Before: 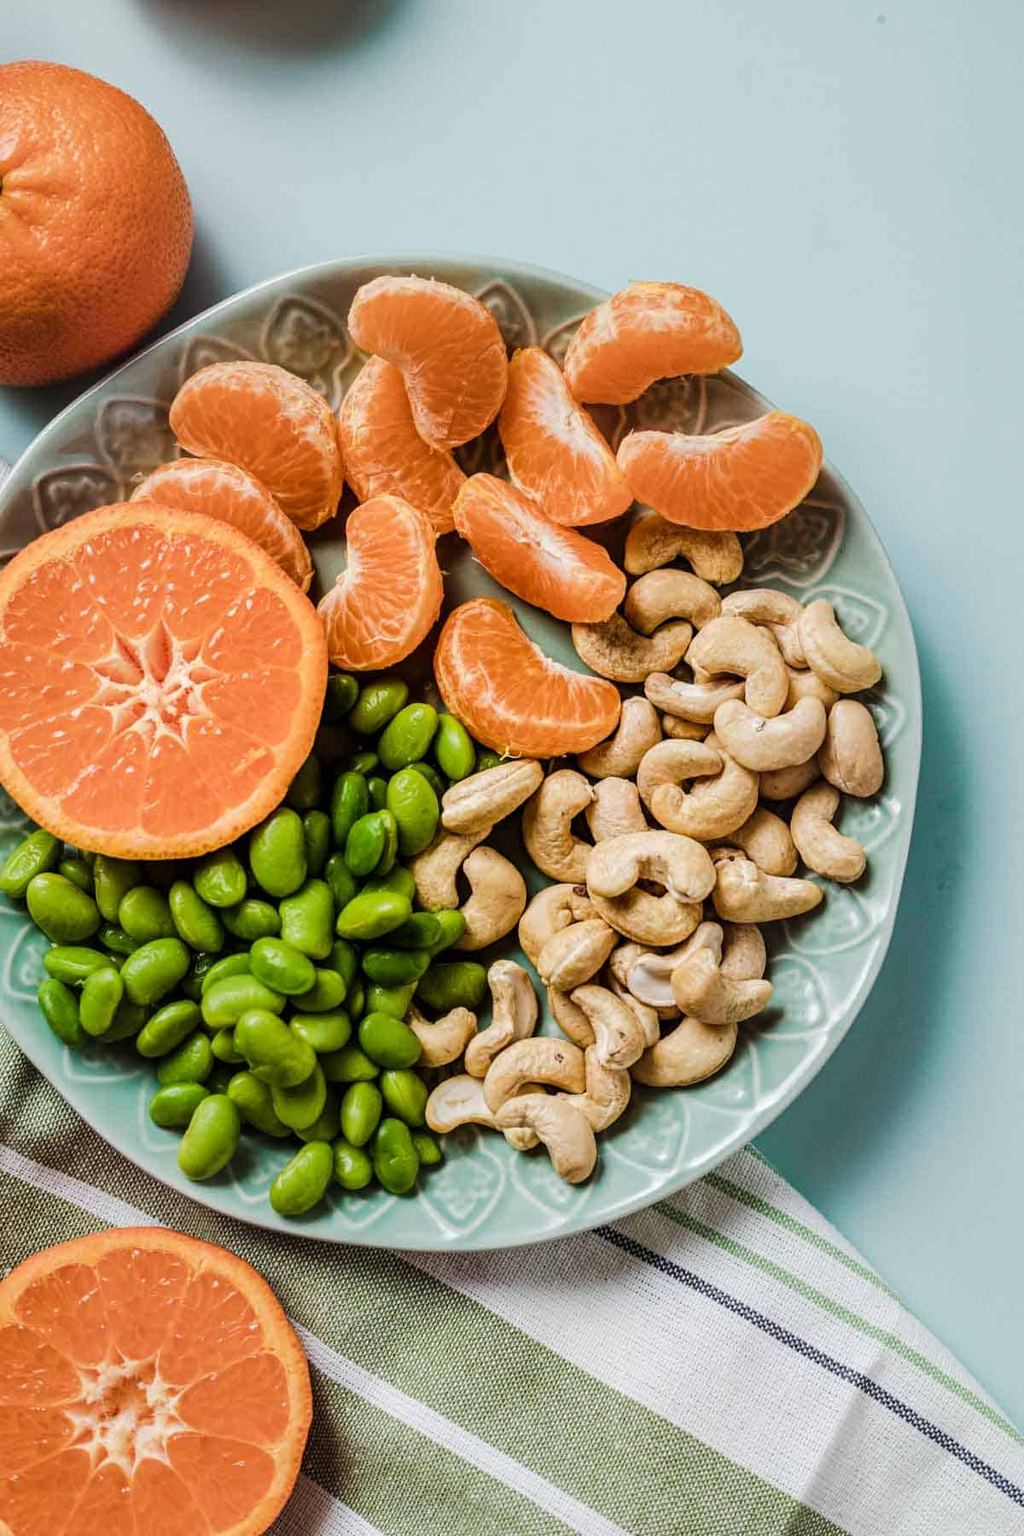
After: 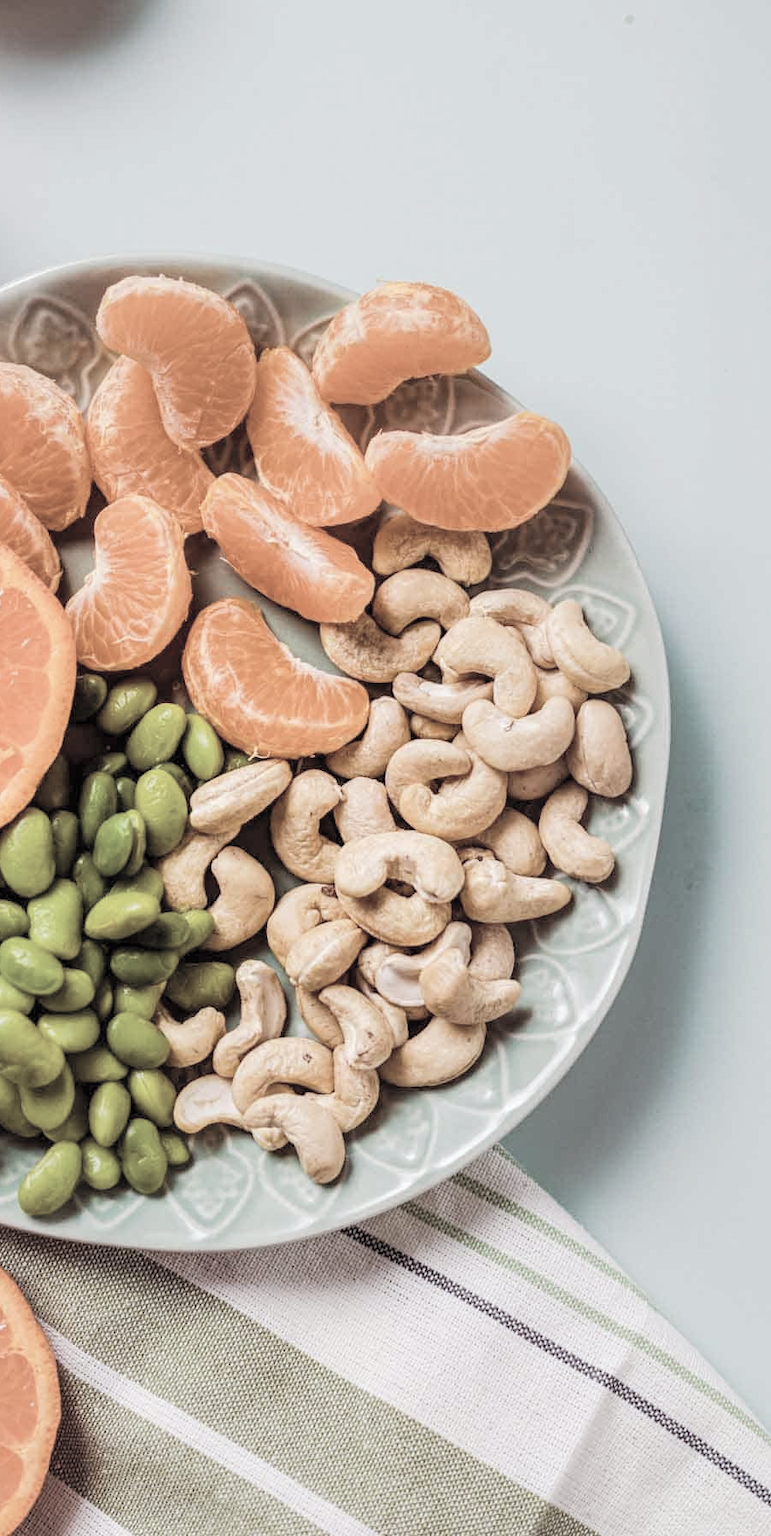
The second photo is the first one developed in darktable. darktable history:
rgb levels: mode RGB, independent channels, levels [[0, 0.474, 1], [0, 0.5, 1], [0, 0.5, 1]]
crop and rotate: left 24.6%
contrast brightness saturation: brightness 0.18, saturation -0.5
